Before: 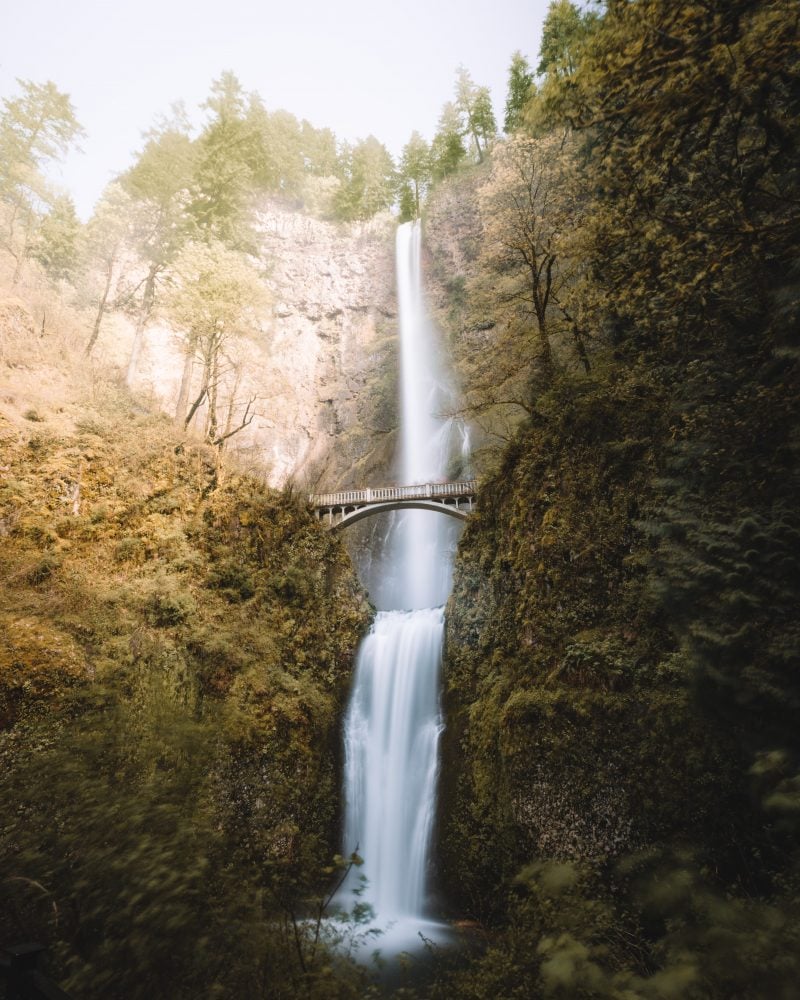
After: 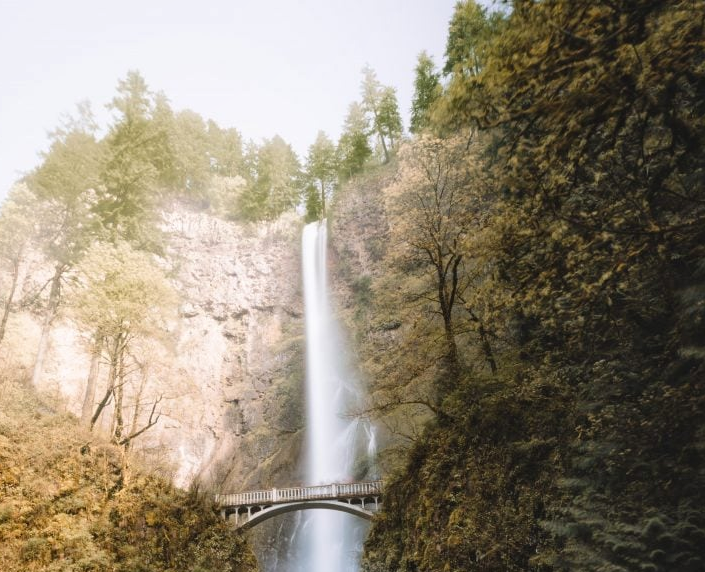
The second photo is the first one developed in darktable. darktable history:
shadows and highlights: shadows 37.27, highlights -28.18, soften with gaussian
crop and rotate: left 11.812%, bottom 42.776%
